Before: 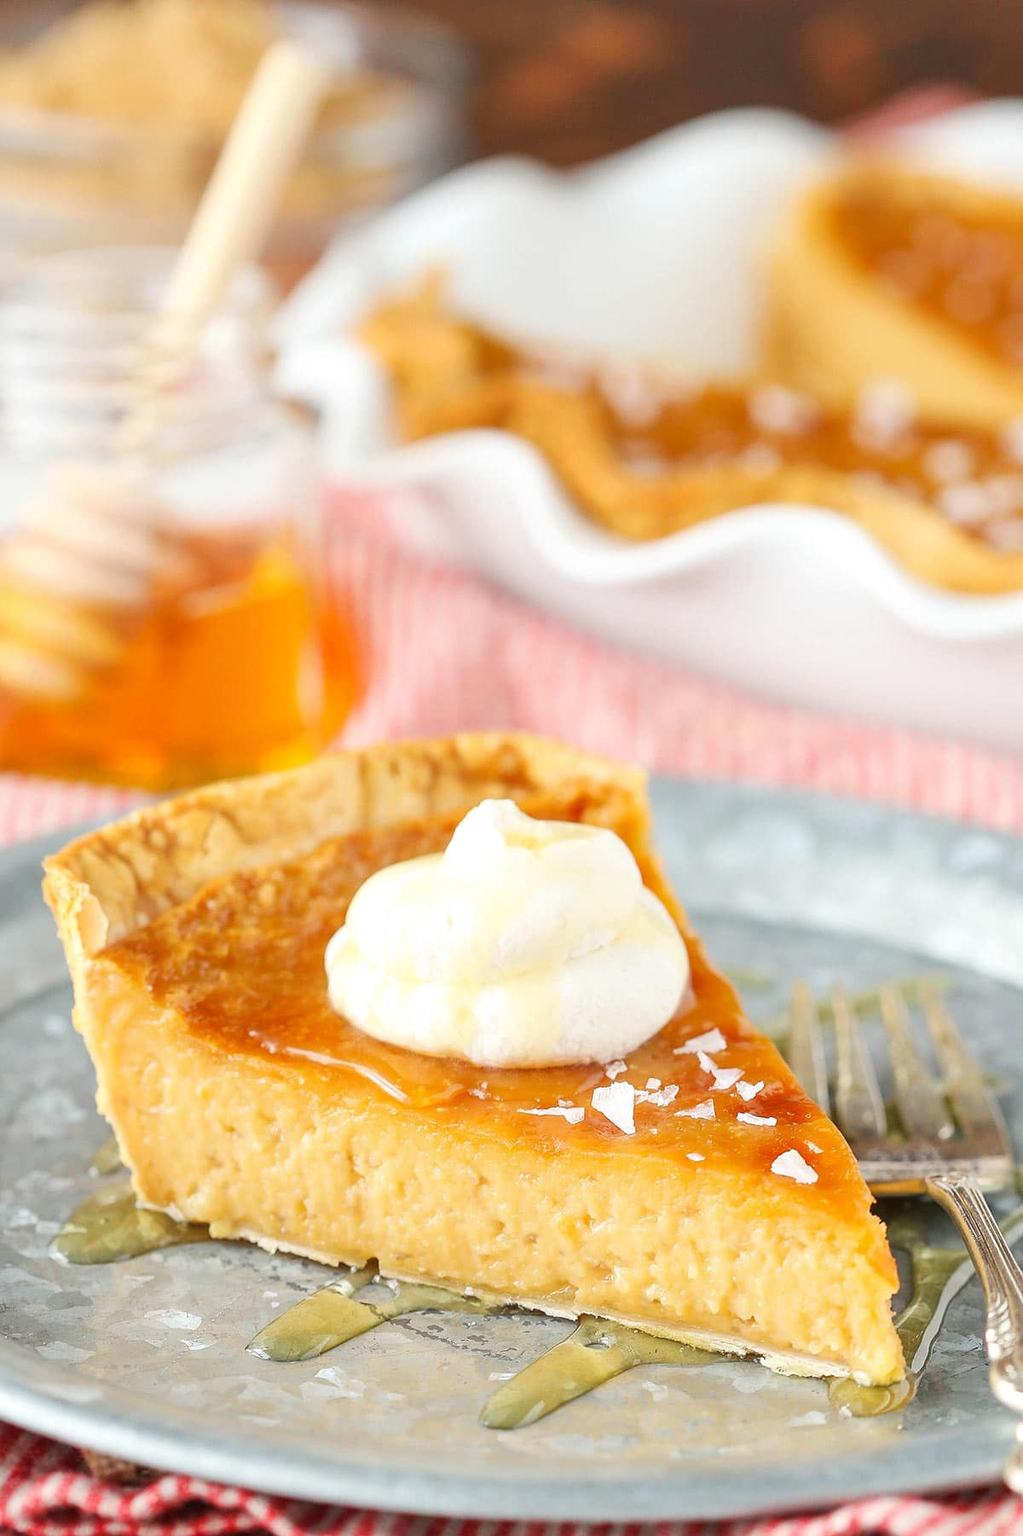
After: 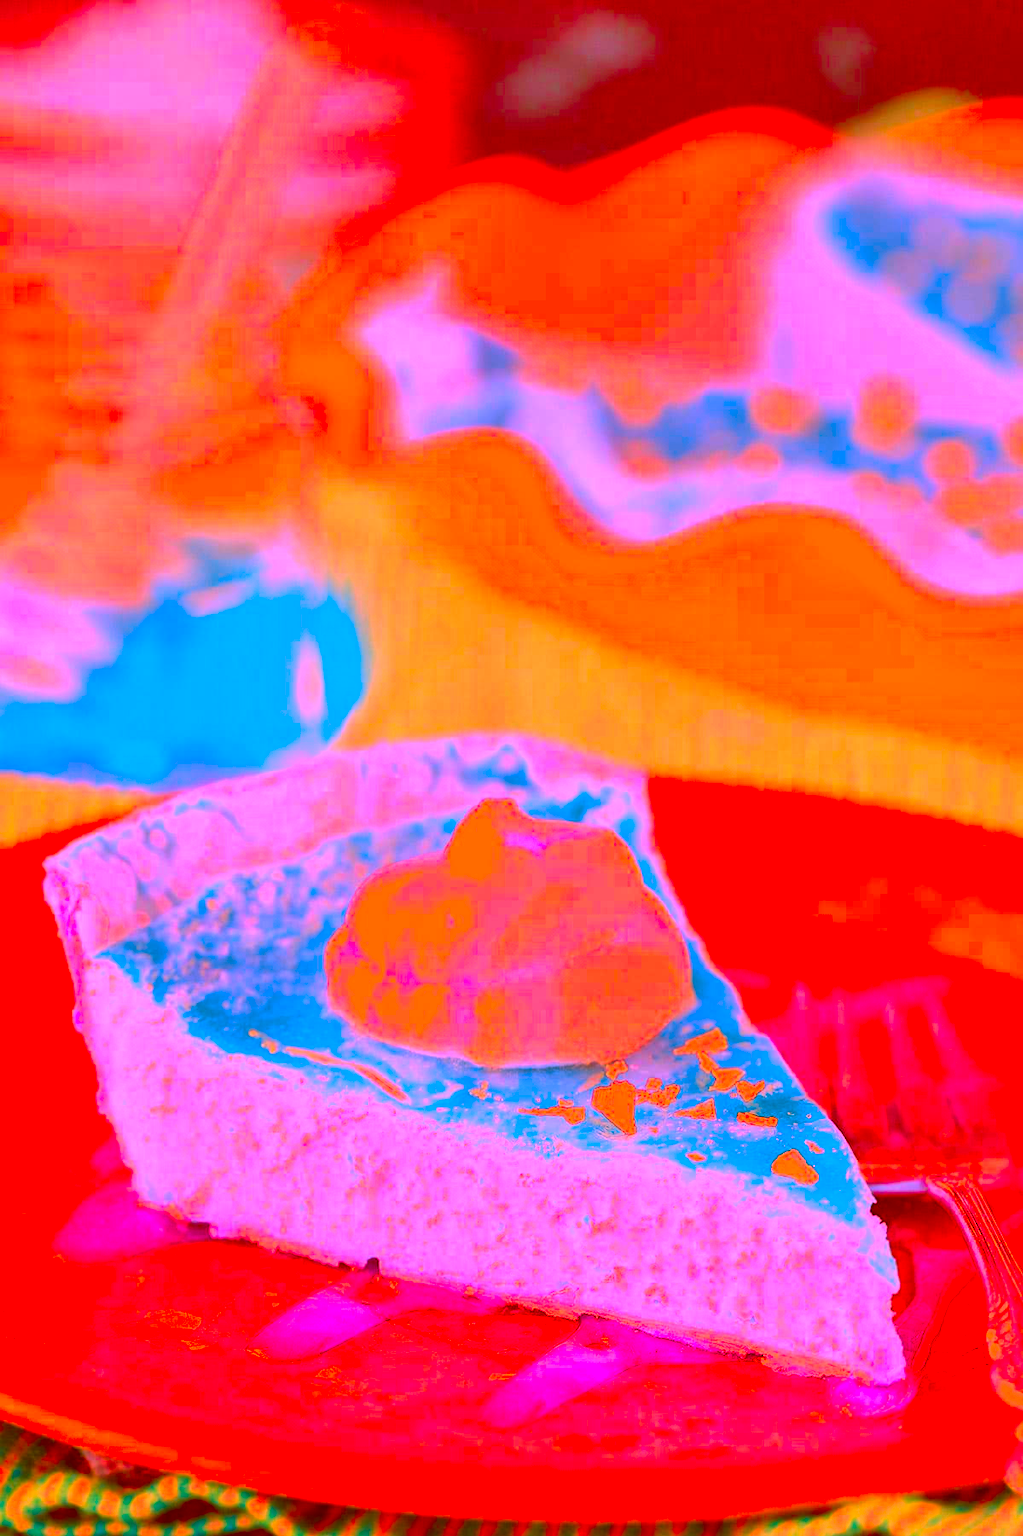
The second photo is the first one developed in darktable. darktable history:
color correction: highlights a* -39.46, highlights b* -39.29, shadows a* -39.85, shadows b* -39.43, saturation -2.96
